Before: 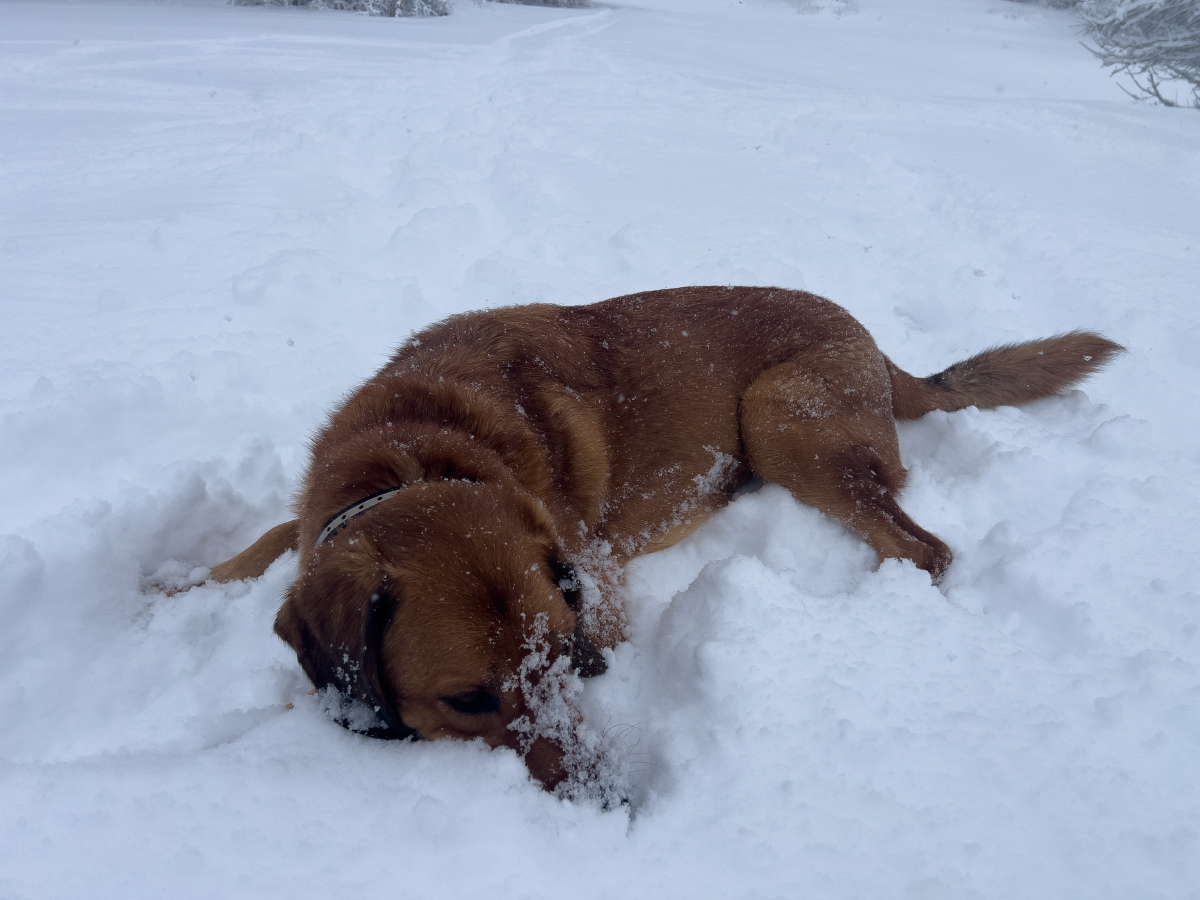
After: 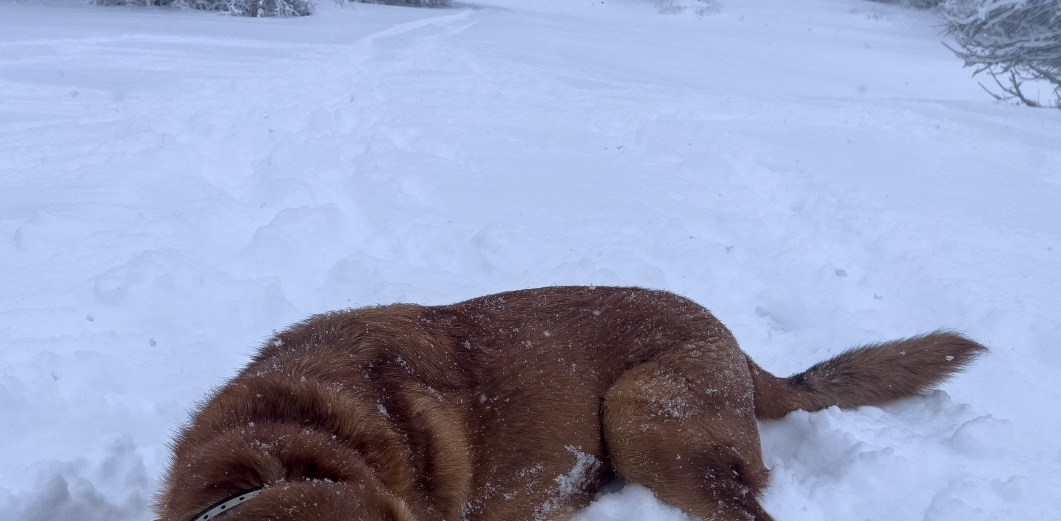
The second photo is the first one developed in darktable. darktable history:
local contrast: on, module defaults
crop and rotate: left 11.574%, bottom 42.076%
color calibration: illuminant as shot in camera, x 0.358, y 0.373, temperature 4628.91 K
